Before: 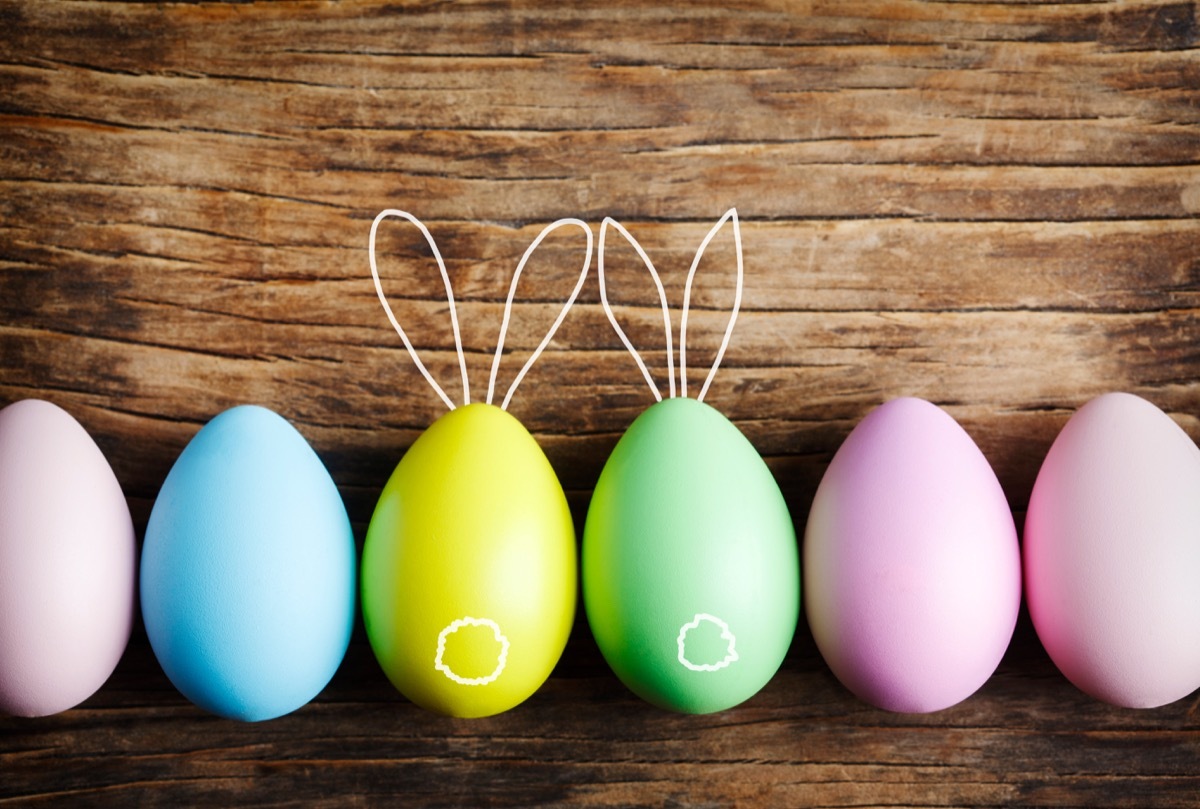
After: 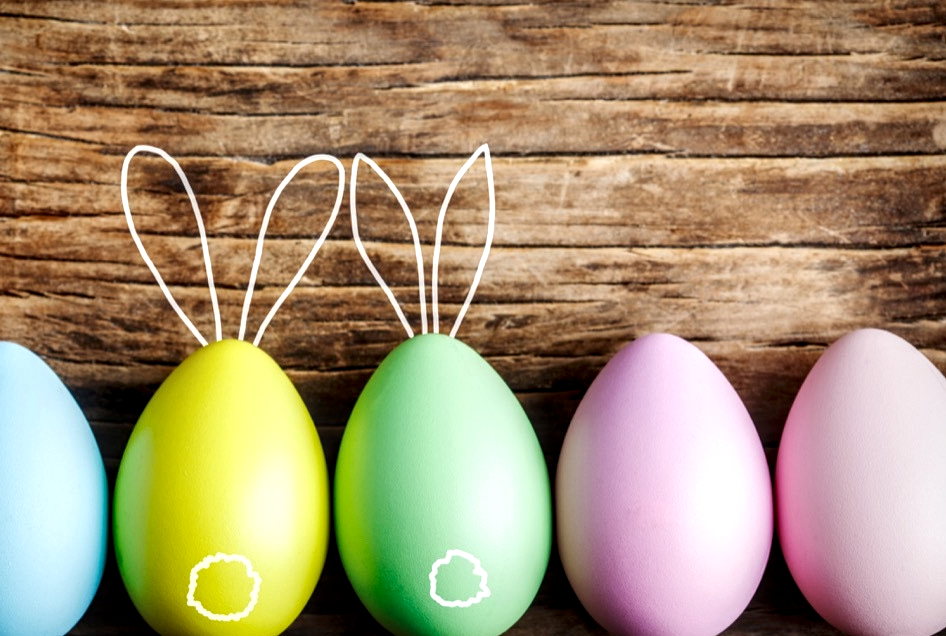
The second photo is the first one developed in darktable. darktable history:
crop and rotate: left 20.74%, top 7.912%, right 0.375%, bottom 13.378%
local contrast: detail 160%
